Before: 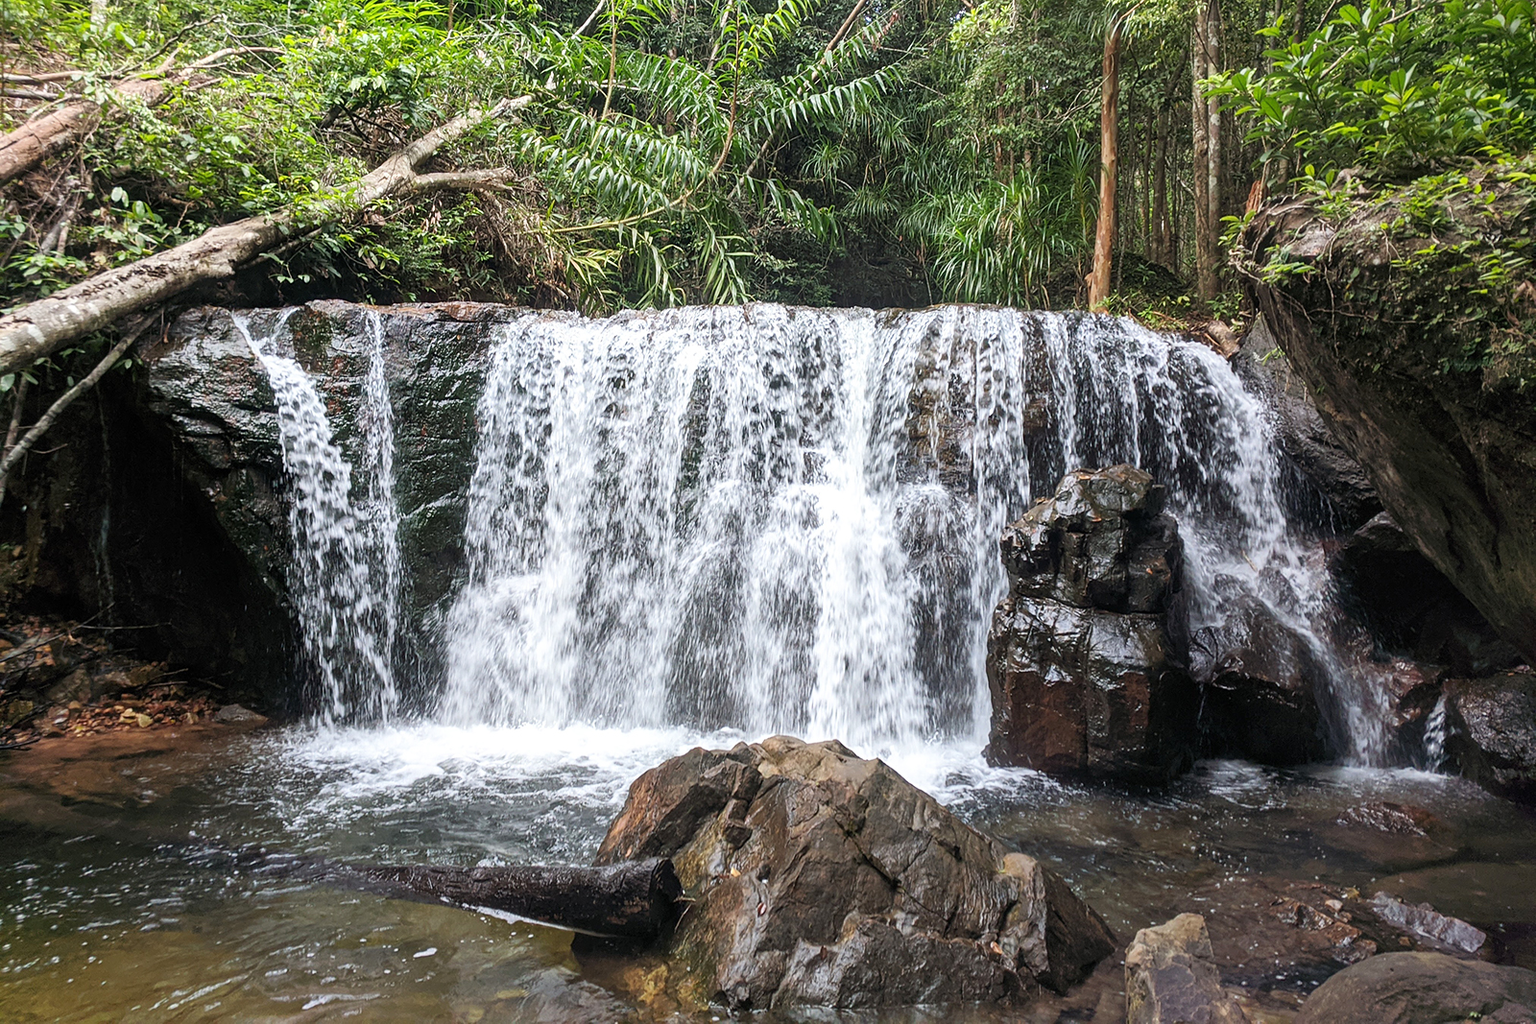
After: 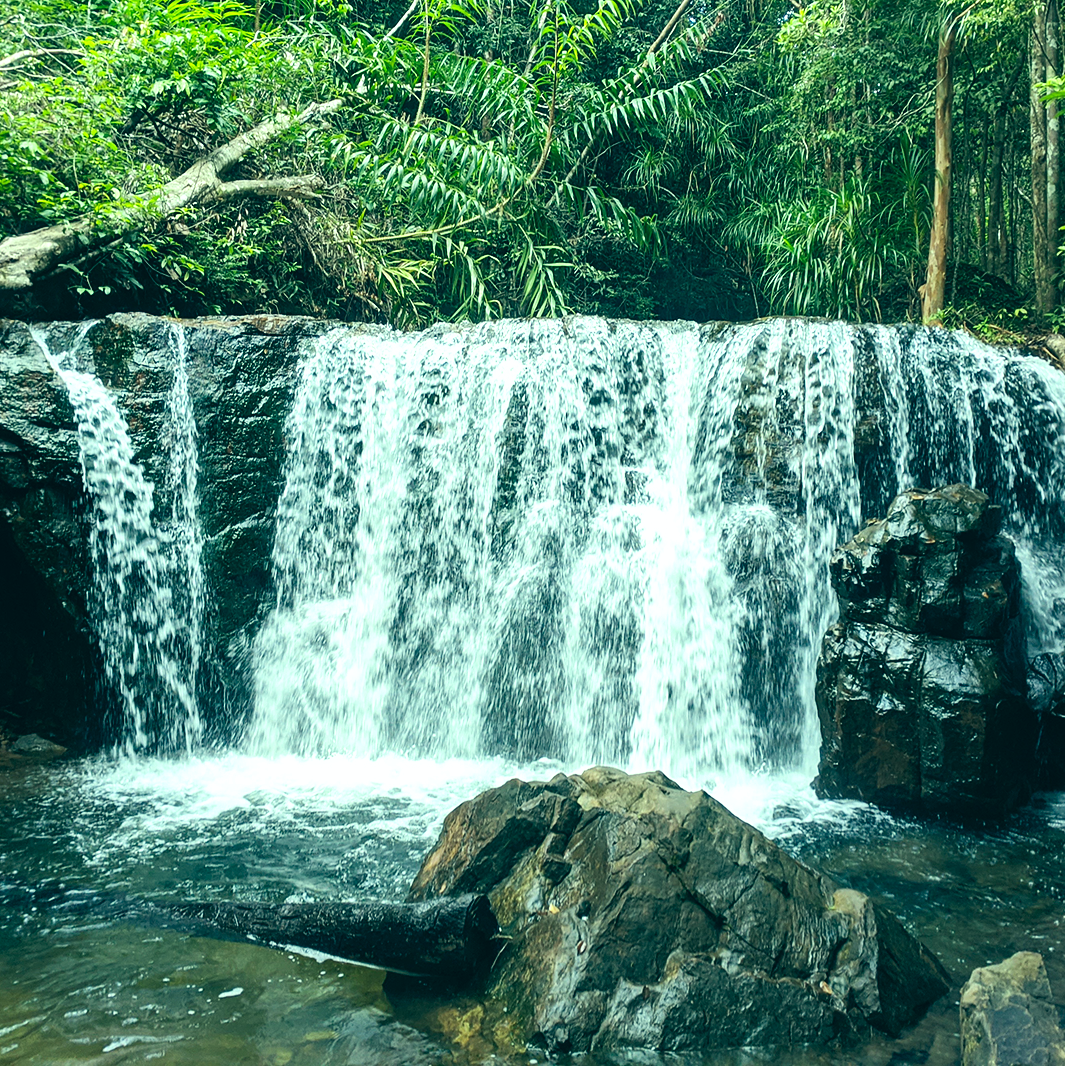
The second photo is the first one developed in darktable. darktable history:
crop and rotate: left 13.36%, right 20.031%
color correction: highlights a* -19.41, highlights b* 9.8, shadows a* -21.03, shadows b* -10.87
tone equalizer: -8 EV -0.444 EV, -7 EV -0.426 EV, -6 EV -0.361 EV, -5 EV -0.221 EV, -3 EV 0.253 EV, -2 EV 0.307 EV, -1 EV 0.367 EV, +0 EV 0.412 EV, edges refinement/feathering 500, mask exposure compensation -1.57 EV, preserve details guided filter
